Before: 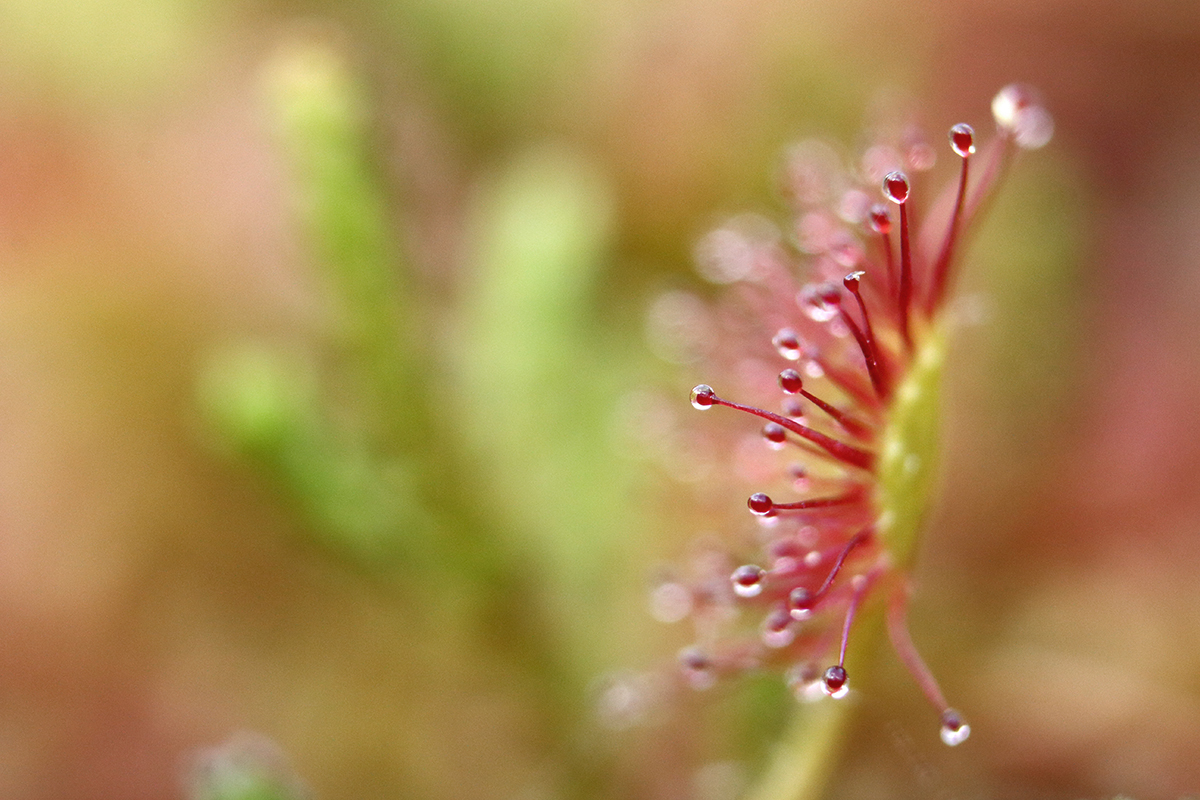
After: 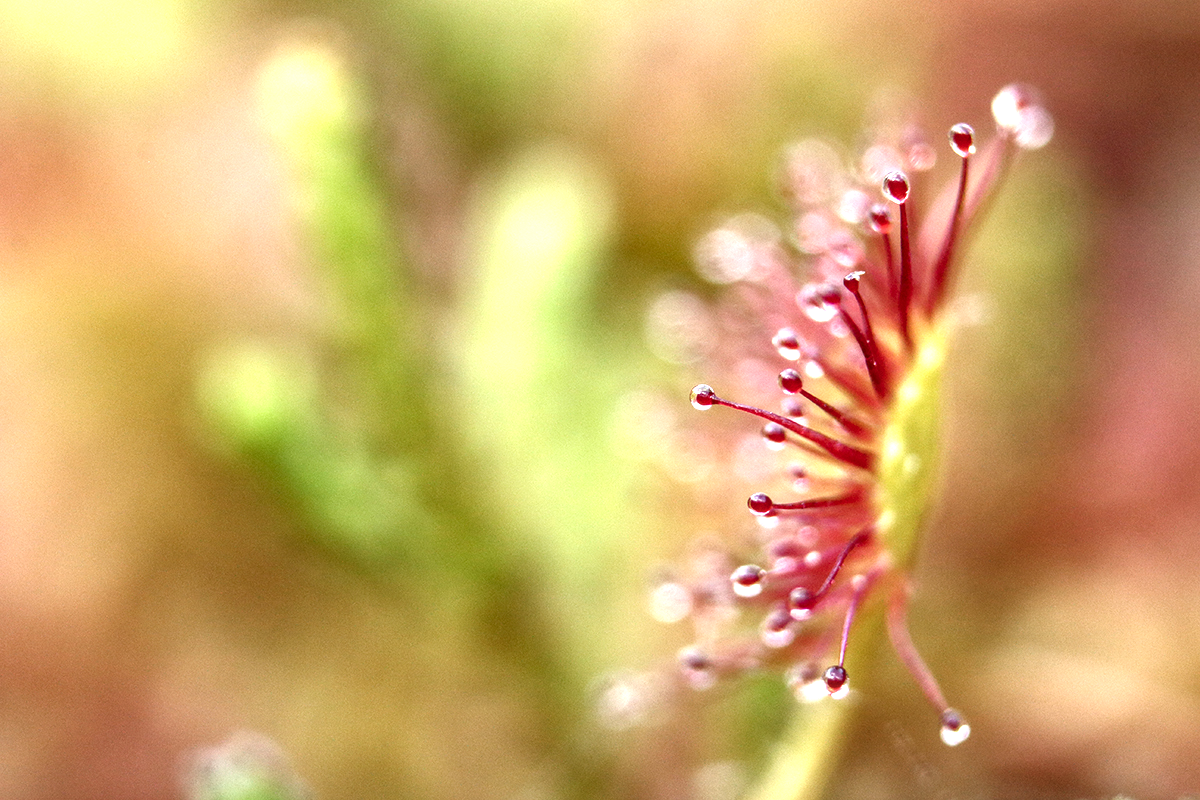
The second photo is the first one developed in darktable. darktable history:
exposure: black level correction -0.005, exposure 0.619 EV, compensate highlight preservation false
local contrast: highlights 60%, shadows 60%, detail 160%
